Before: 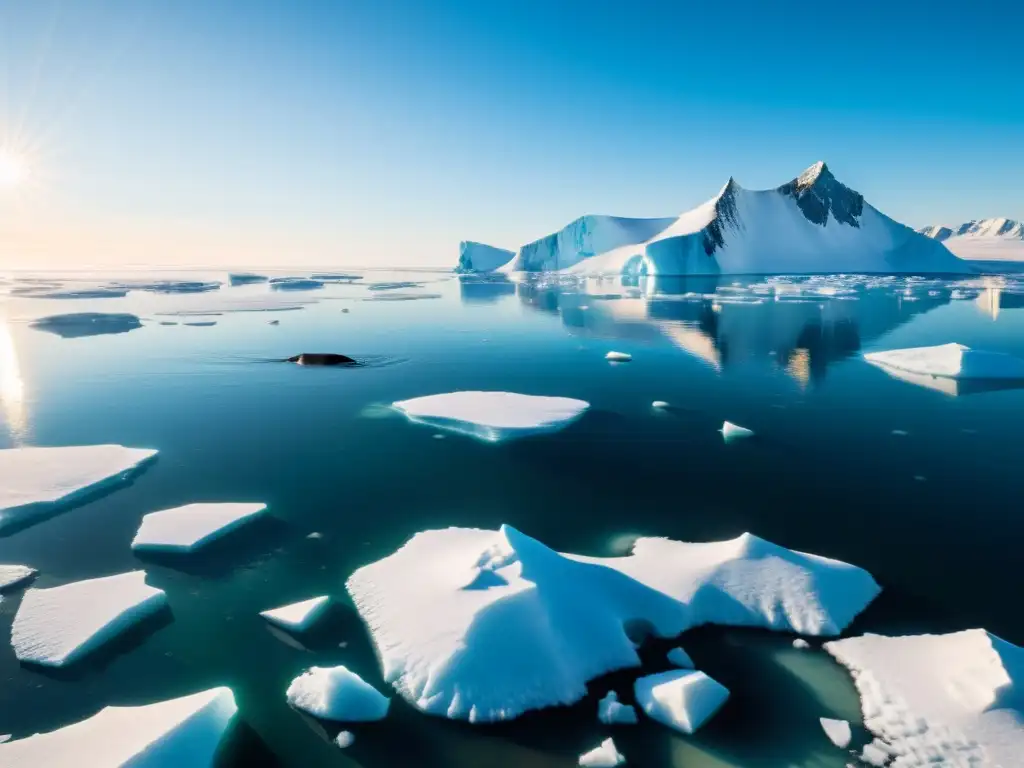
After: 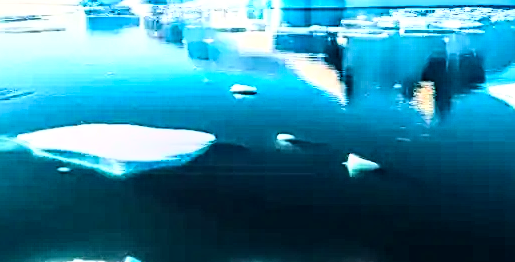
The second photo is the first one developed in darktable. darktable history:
base curve: curves: ch0 [(0, 0) (0.007, 0.004) (0.027, 0.03) (0.046, 0.07) (0.207, 0.54) (0.442, 0.872) (0.673, 0.972) (1, 1)]
crop: left 36.687%, top 34.84%, right 12.962%, bottom 30.988%
sharpen: on, module defaults
contrast equalizer: octaves 7, y [[0.5, 0.501, 0.525, 0.597, 0.58, 0.514], [0.5 ×6], [0.5 ×6], [0 ×6], [0 ×6]]
exposure: exposure 0.253 EV, compensate highlight preservation false
haze removal: compatibility mode true, adaptive false
local contrast: detail 130%
